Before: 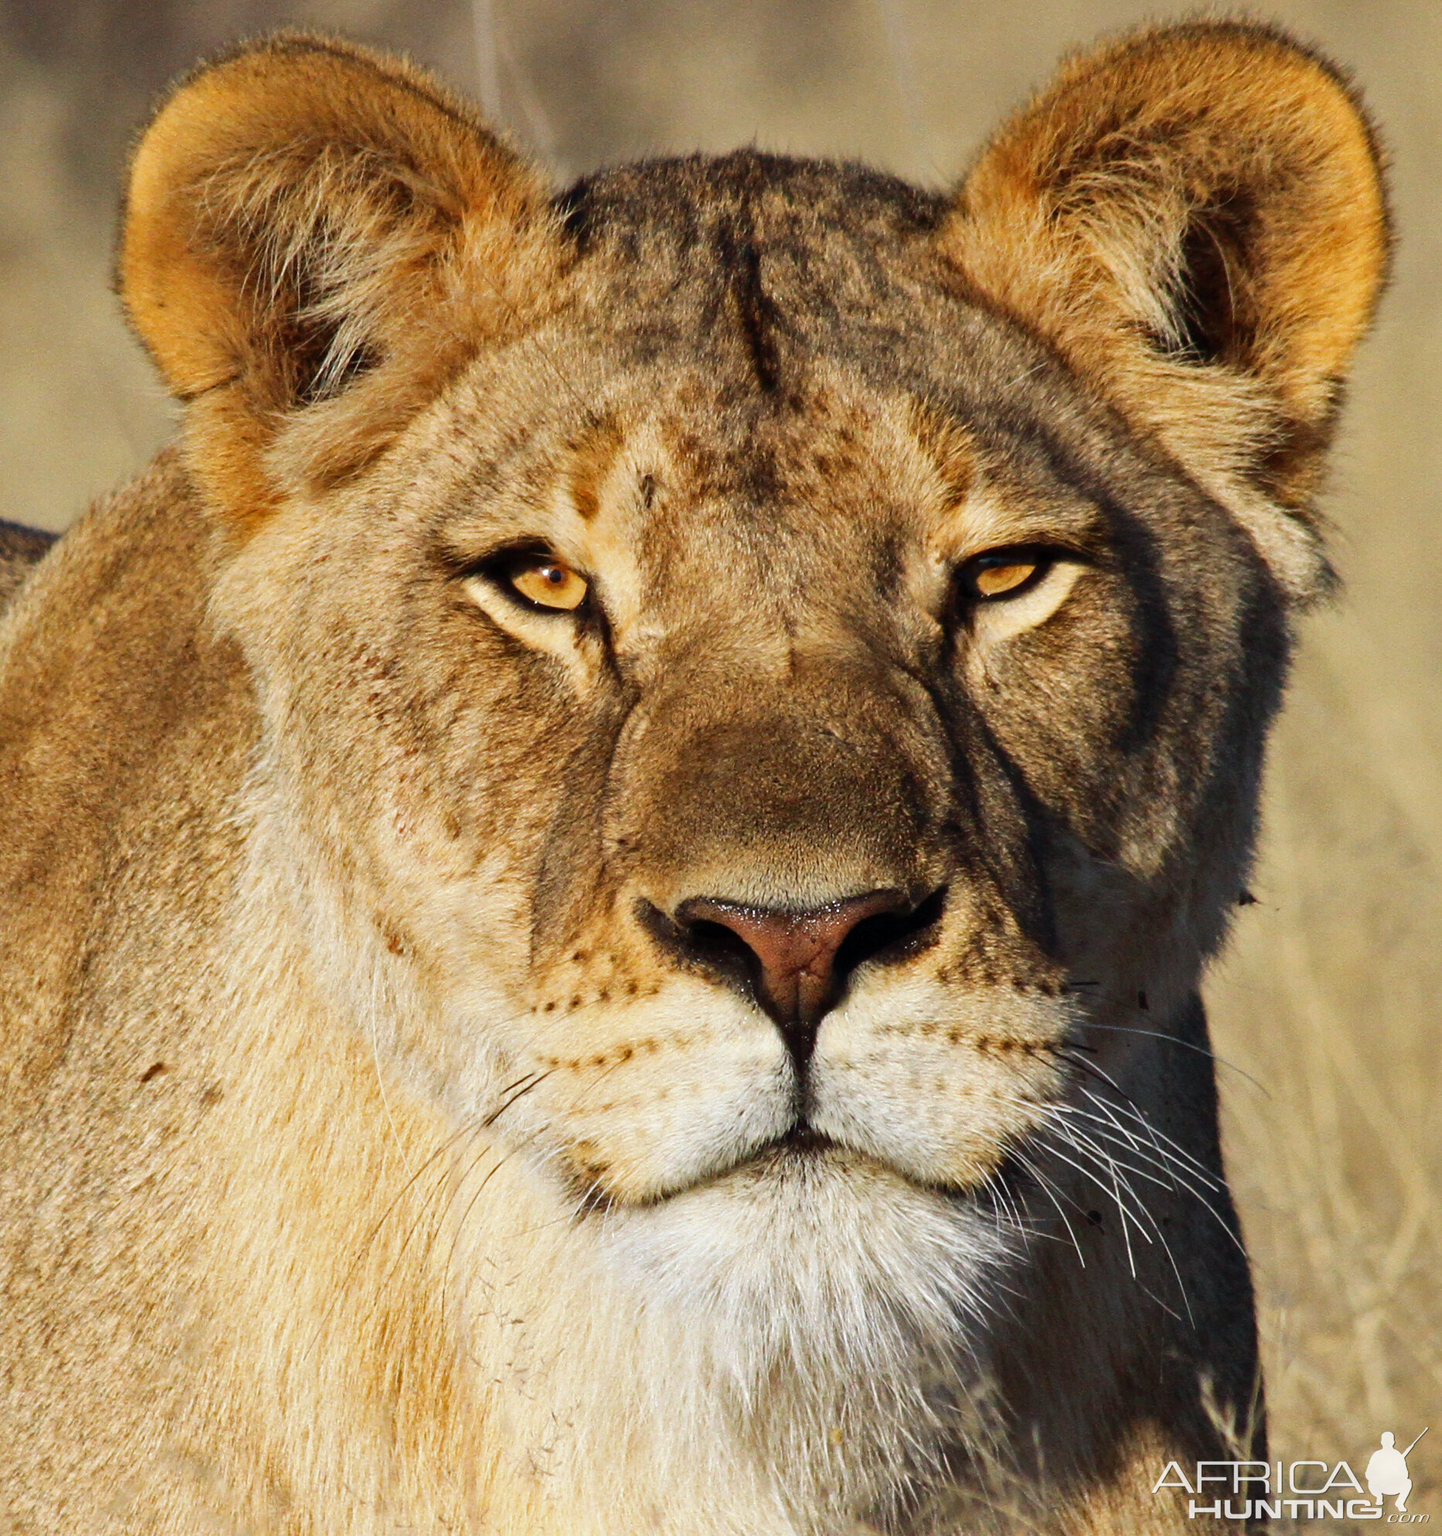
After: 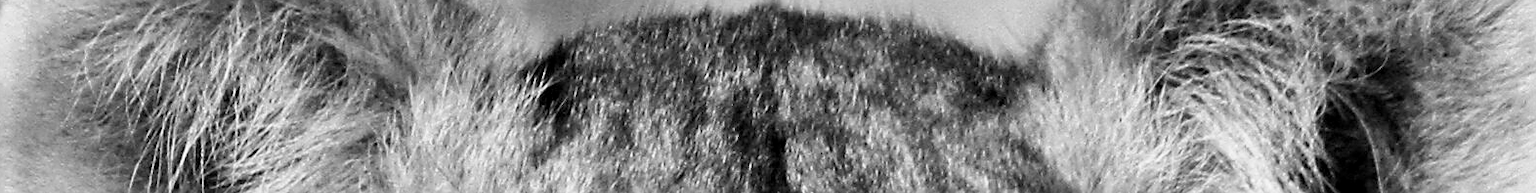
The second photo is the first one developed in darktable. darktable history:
color balance rgb: shadows lift › chroma 2%, shadows lift › hue 217.2°, power › chroma 0.25%, power › hue 60°, highlights gain › chroma 1.5%, highlights gain › hue 309.6°, global offset › luminance -0.5%, perceptual saturation grading › global saturation 15%, global vibrance 20%
sharpen: on, module defaults
crop and rotate: left 9.644%, top 9.491%, right 6.021%, bottom 80.509%
base curve: curves: ch0 [(0, 0) (0.557, 0.834) (1, 1)]
monochrome: a 32, b 64, size 2.3
